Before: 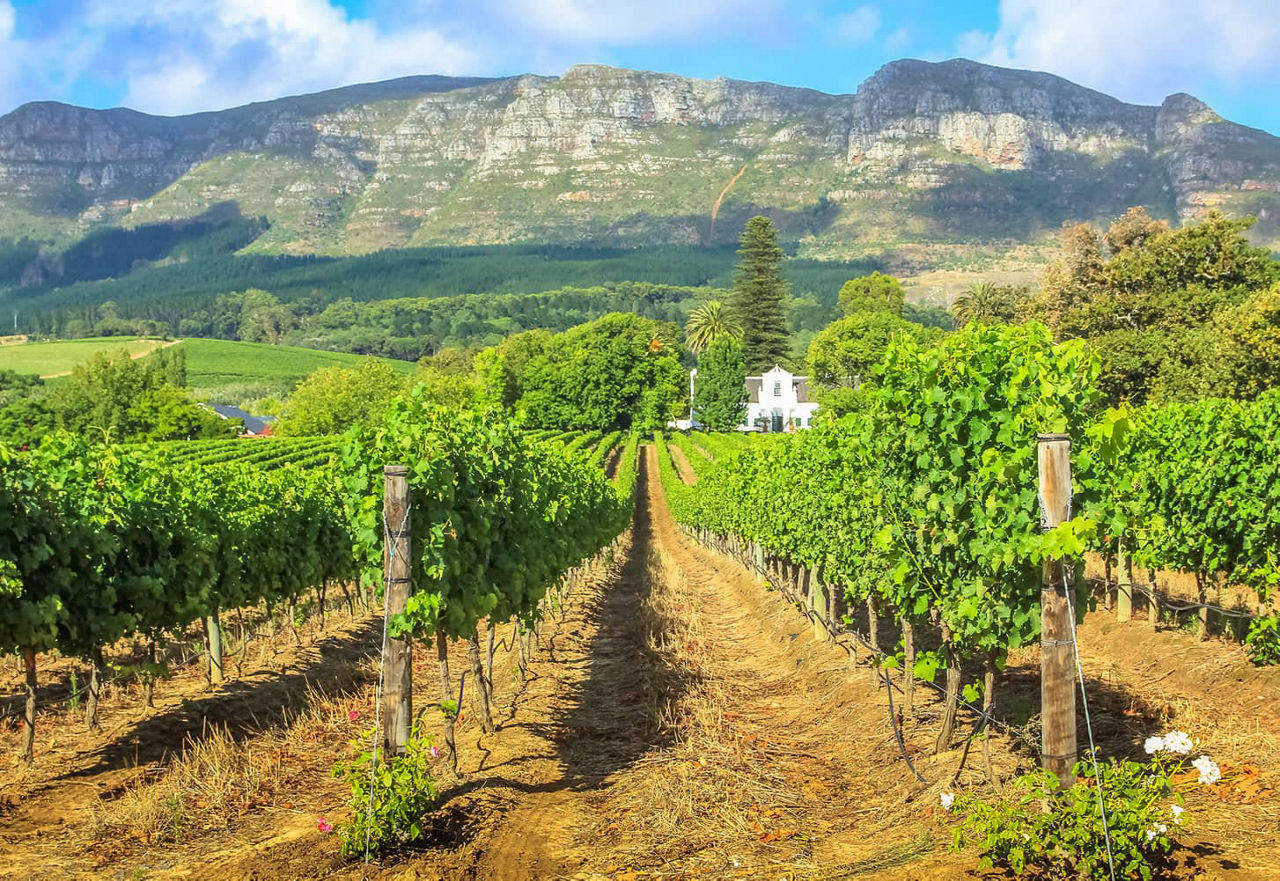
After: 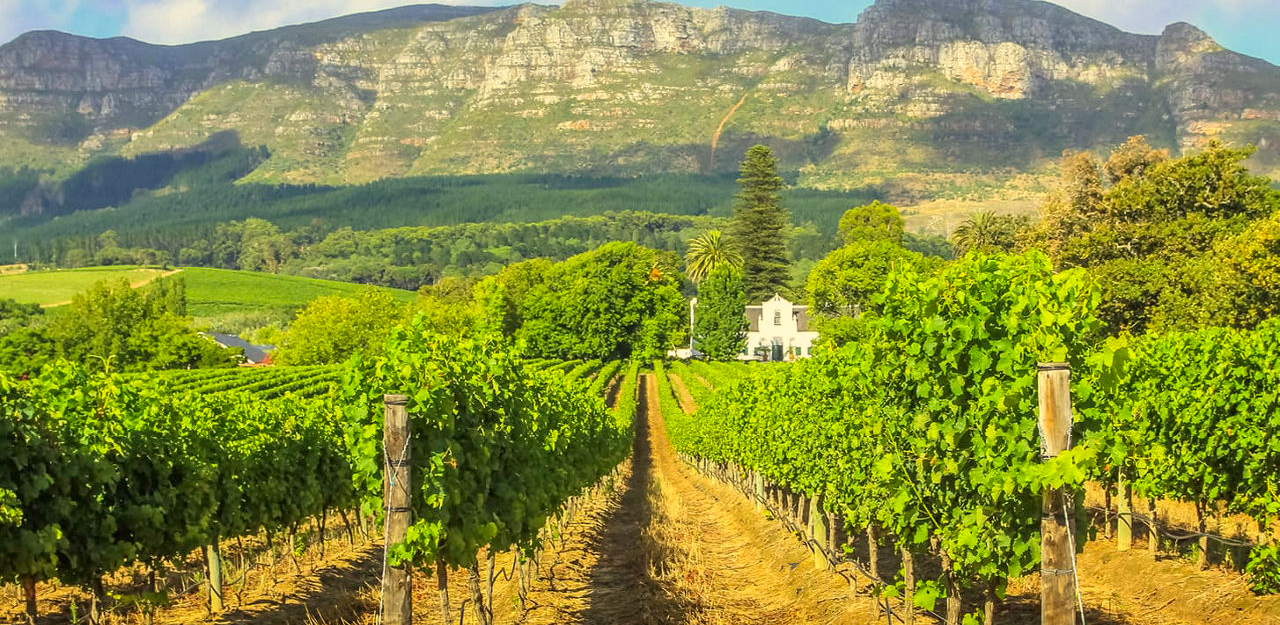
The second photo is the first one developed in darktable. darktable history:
crop and rotate: top 8.128%, bottom 20.818%
color correction: highlights a* 2.49, highlights b* 22.99
